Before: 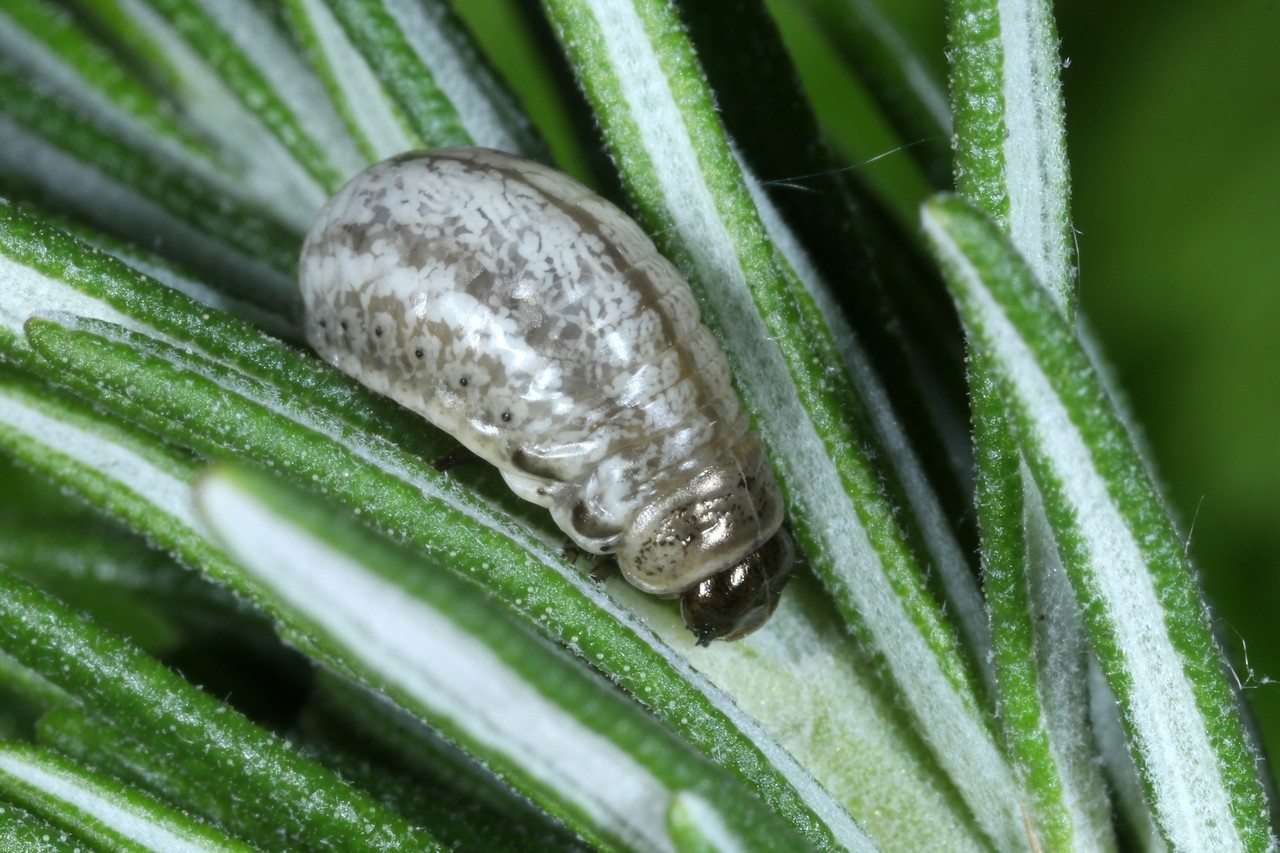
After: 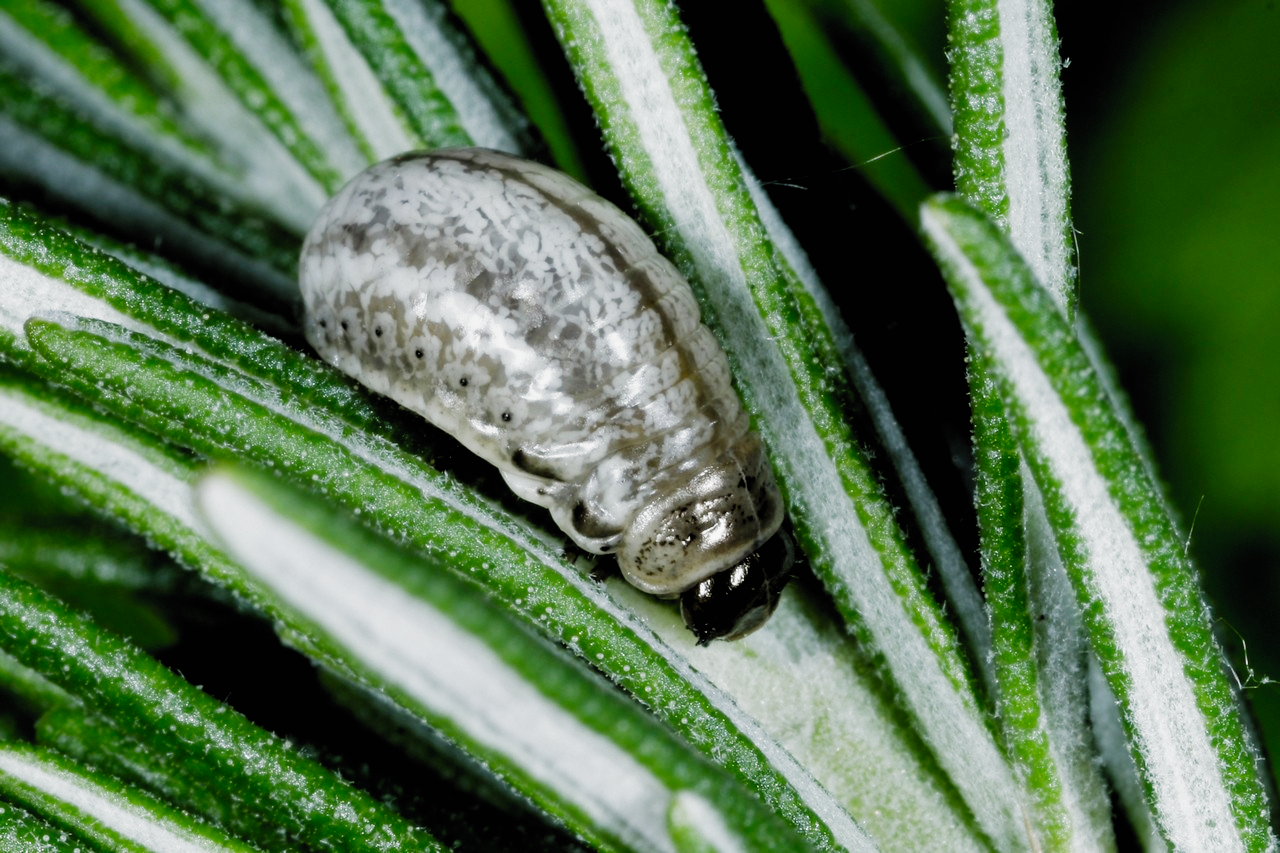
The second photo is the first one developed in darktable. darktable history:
filmic rgb: black relative exposure -3.69 EV, white relative exposure 2.74 EV, dynamic range scaling -5.7%, hardness 3.03, preserve chrominance no, color science v5 (2021), contrast in shadows safe, contrast in highlights safe
contrast equalizer: y [[0.509, 0.517, 0.523, 0.523, 0.517, 0.509], [0.5 ×6], [0.5 ×6], [0 ×6], [0 ×6]]
